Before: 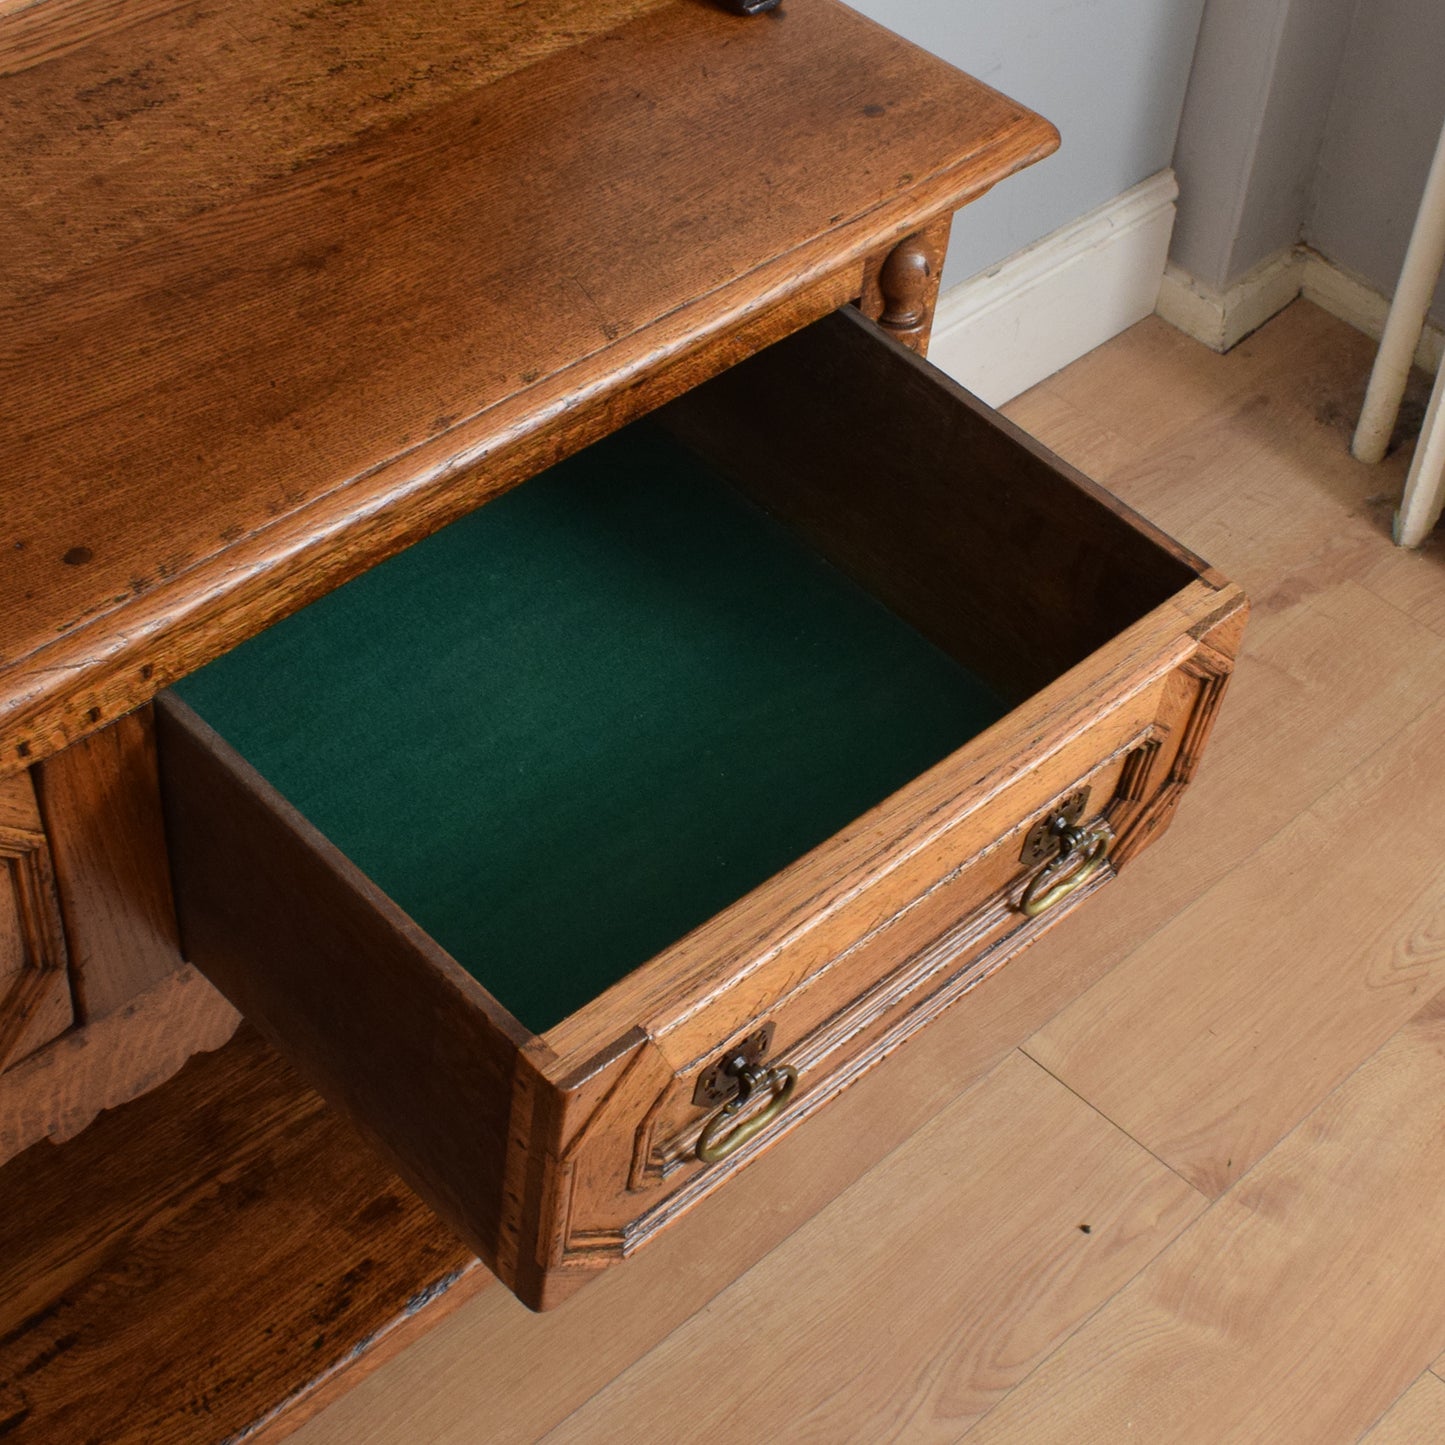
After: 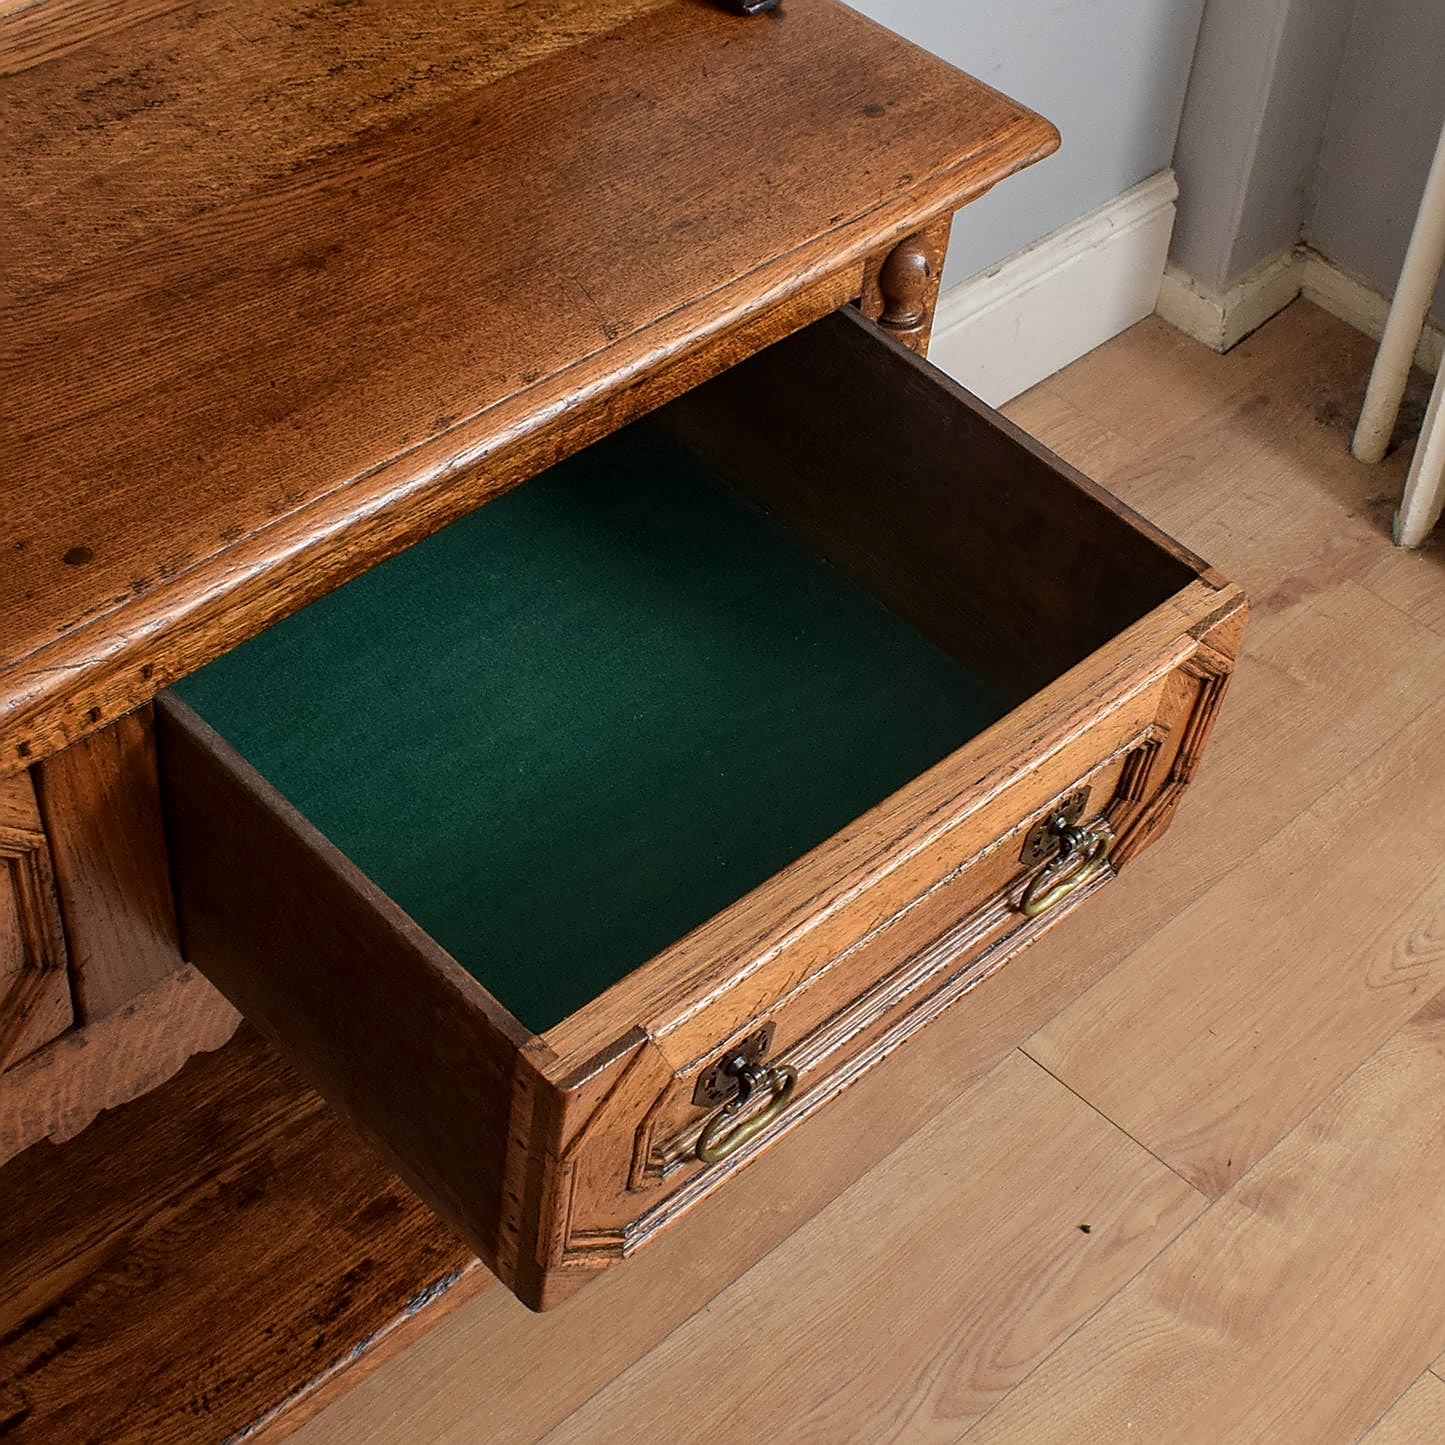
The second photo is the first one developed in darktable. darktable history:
sharpen: radius 1.362, amount 1.252, threshold 0.657
local contrast: on, module defaults
